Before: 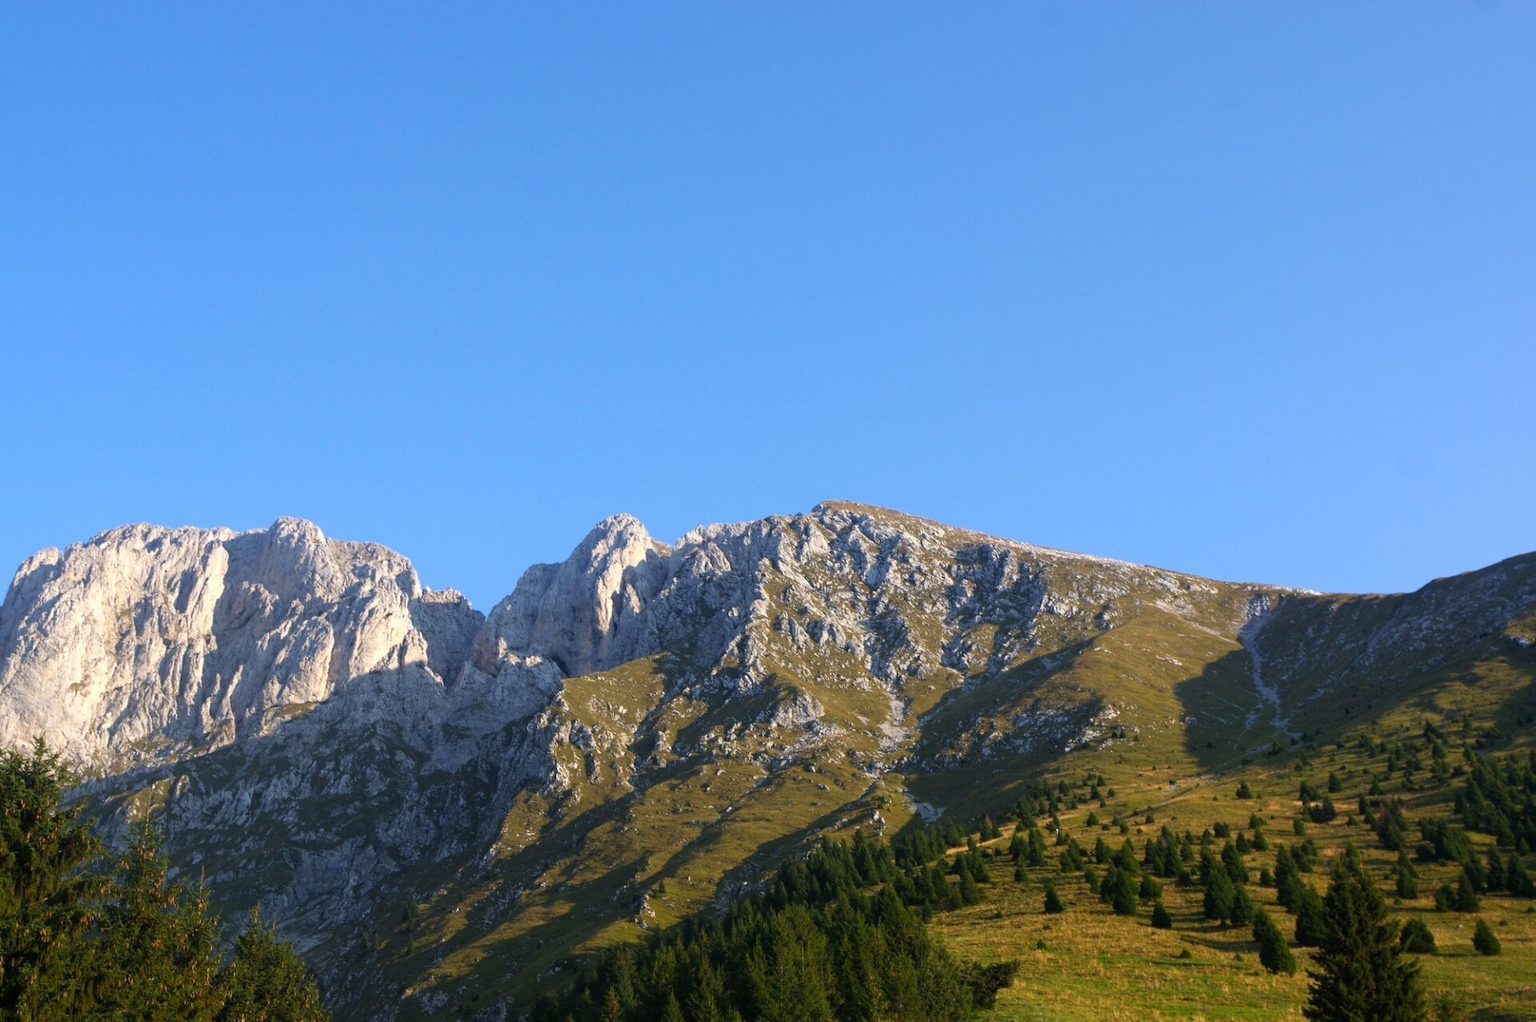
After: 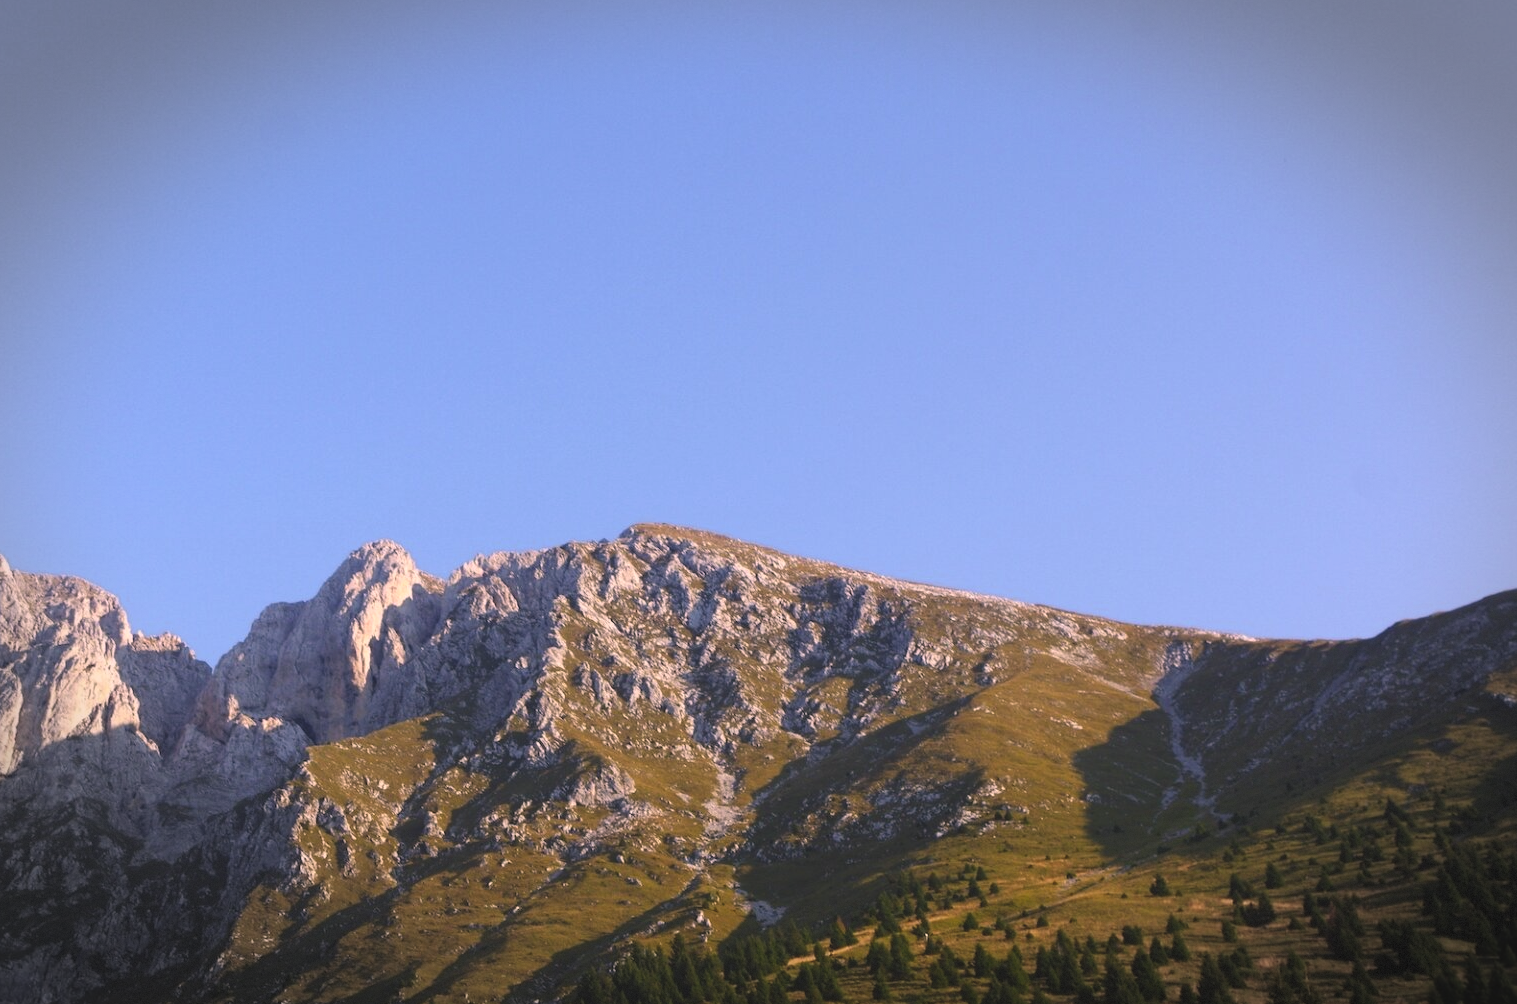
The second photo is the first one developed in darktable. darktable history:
exposure: black level correction -0.013, exposure -0.192 EV, compensate highlight preservation false
crop and rotate: left 20.581%, top 8.003%, right 0.396%, bottom 13.314%
color correction: highlights a* 12.61, highlights b* 5.39
vignetting: automatic ratio true, dithering 8-bit output
color zones: curves: ch0 [(0, 0.5) (0.125, 0.4) (0.25, 0.5) (0.375, 0.4) (0.5, 0.4) (0.625, 0.35) (0.75, 0.35) (0.875, 0.5)]; ch1 [(0, 0.35) (0.125, 0.45) (0.25, 0.35) (0.375, 0.35) (0.5, 0.35) (0.625, 0.35) (0.75, 0.45) (0.875, 0.35)]; ch2 [(0, 0.6) (0.125, 0.5) (0.25, 0.5) (0.375, 0.6) (0.5, 0.6) (0.625, 0.5) (0.75, 0.5) (0.875, 0.5)], mix -130.63%
